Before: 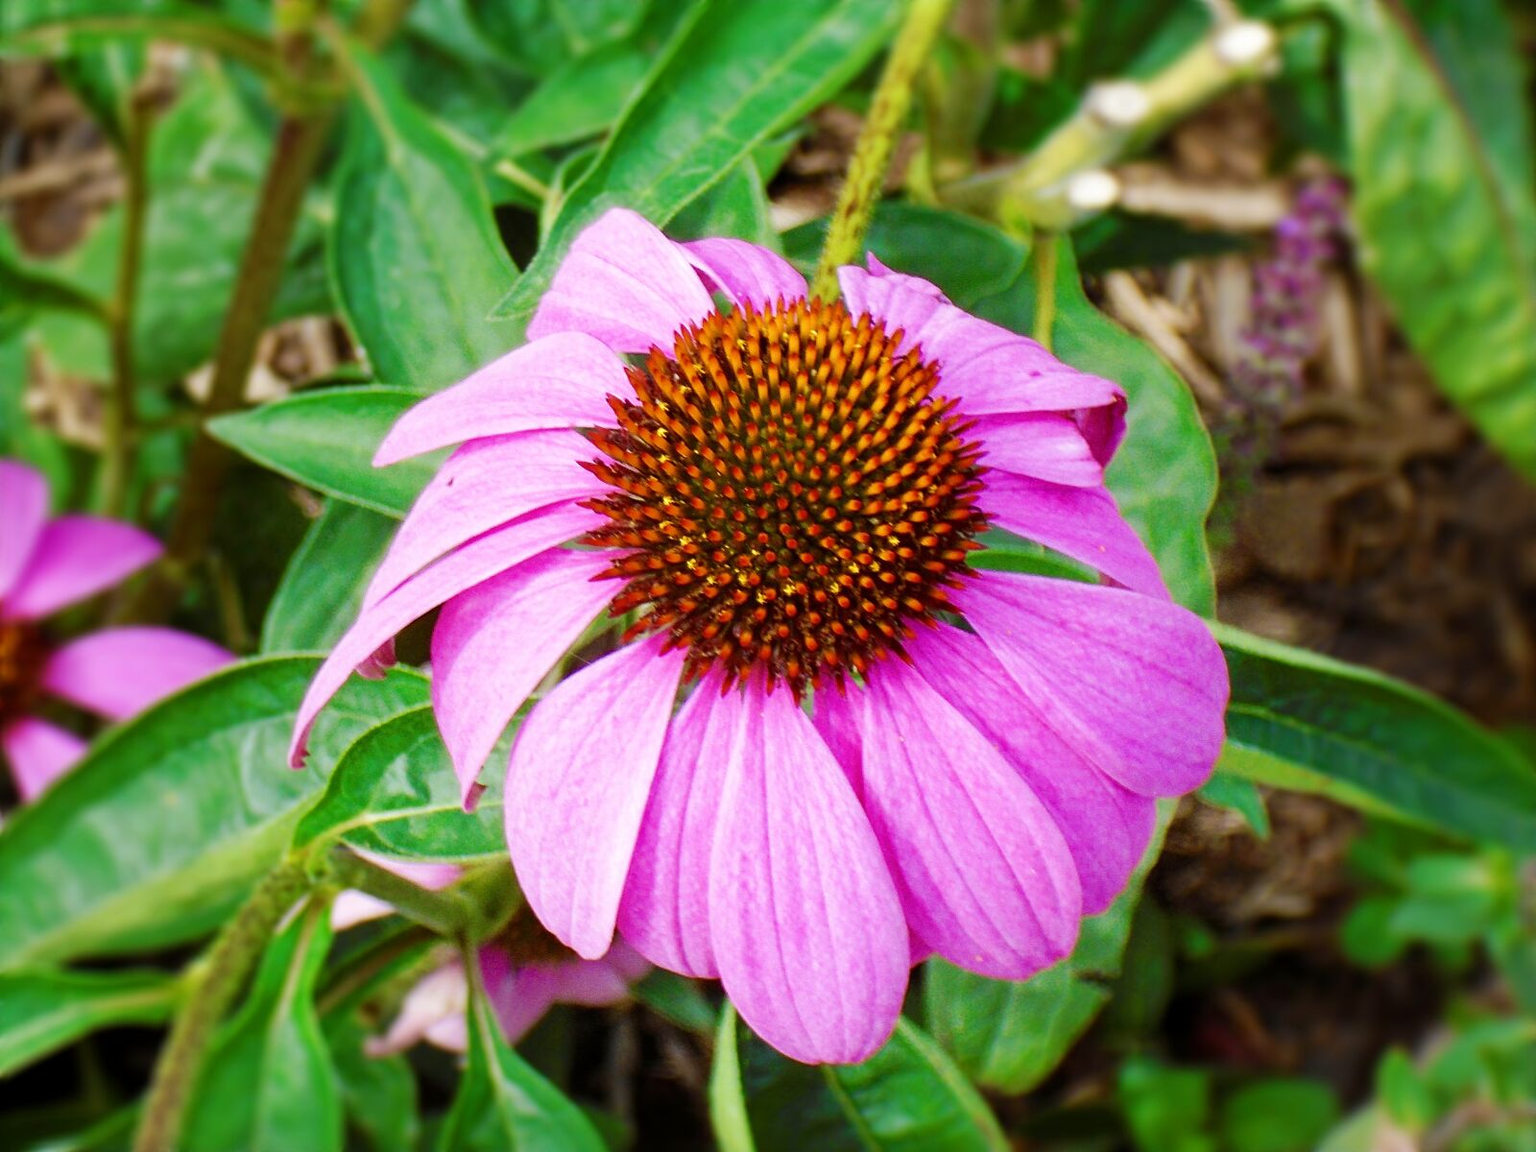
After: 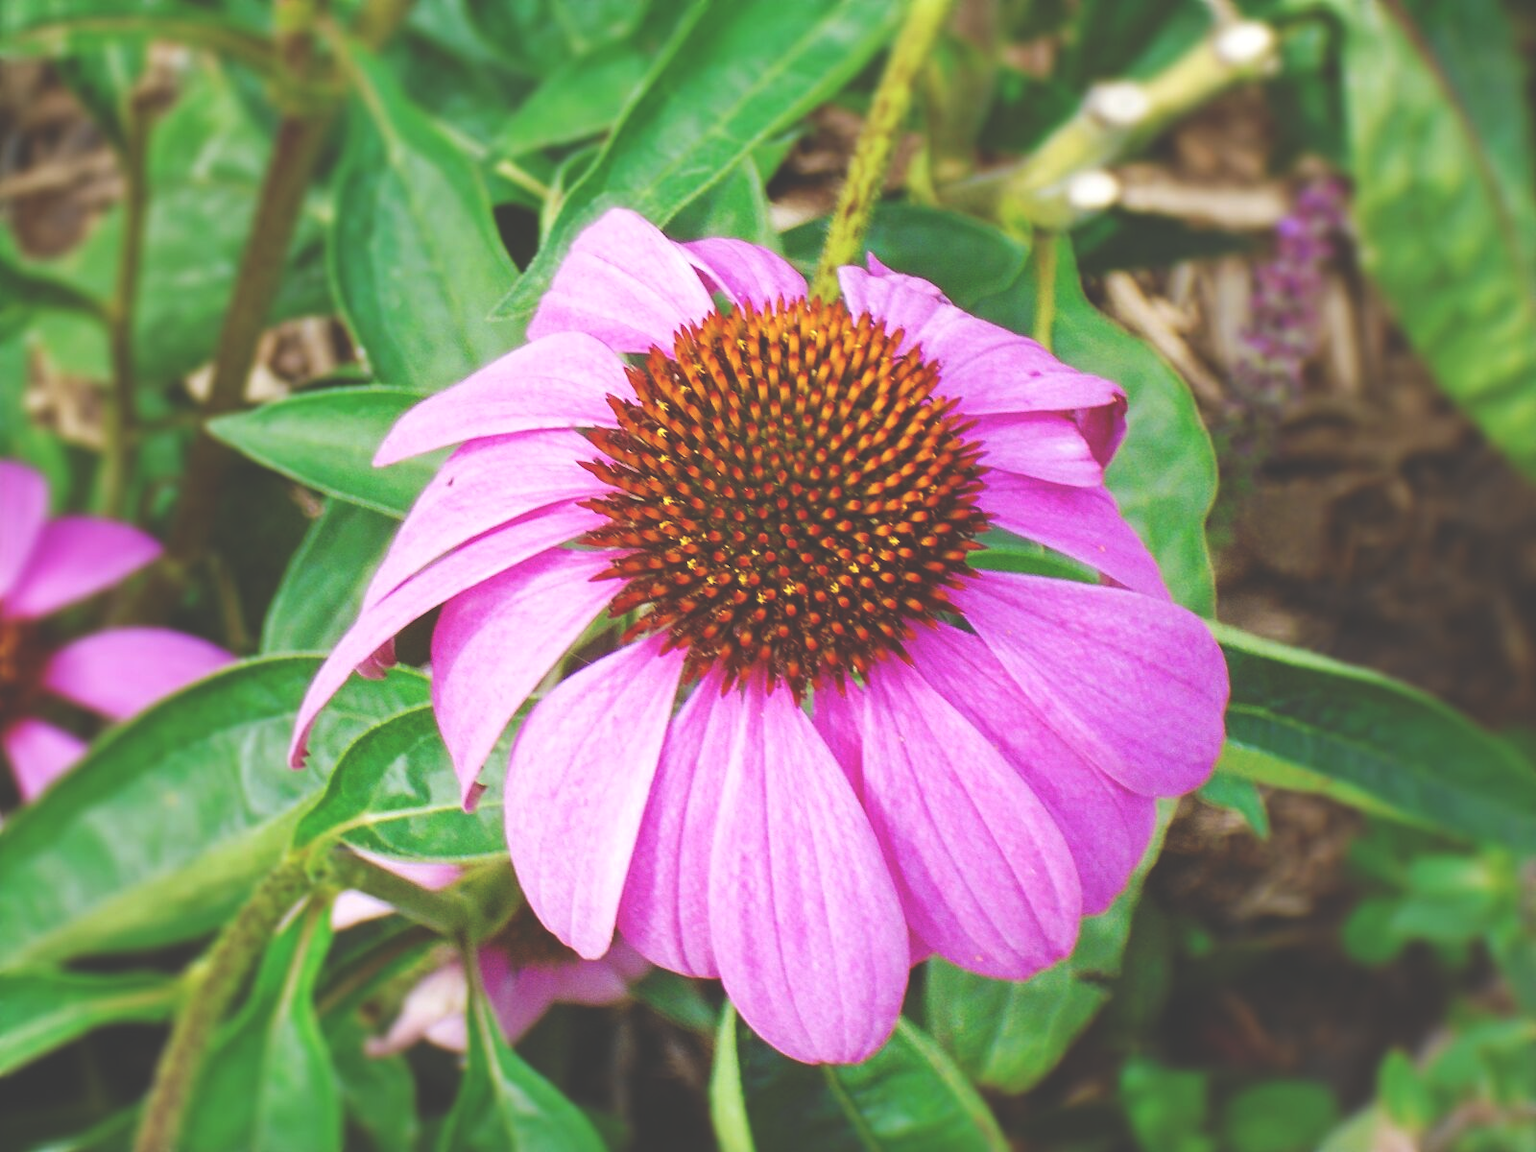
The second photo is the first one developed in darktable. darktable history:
exposure: black level correction -0.042, exposure 0.063 EV, compensate highlight preservation false
